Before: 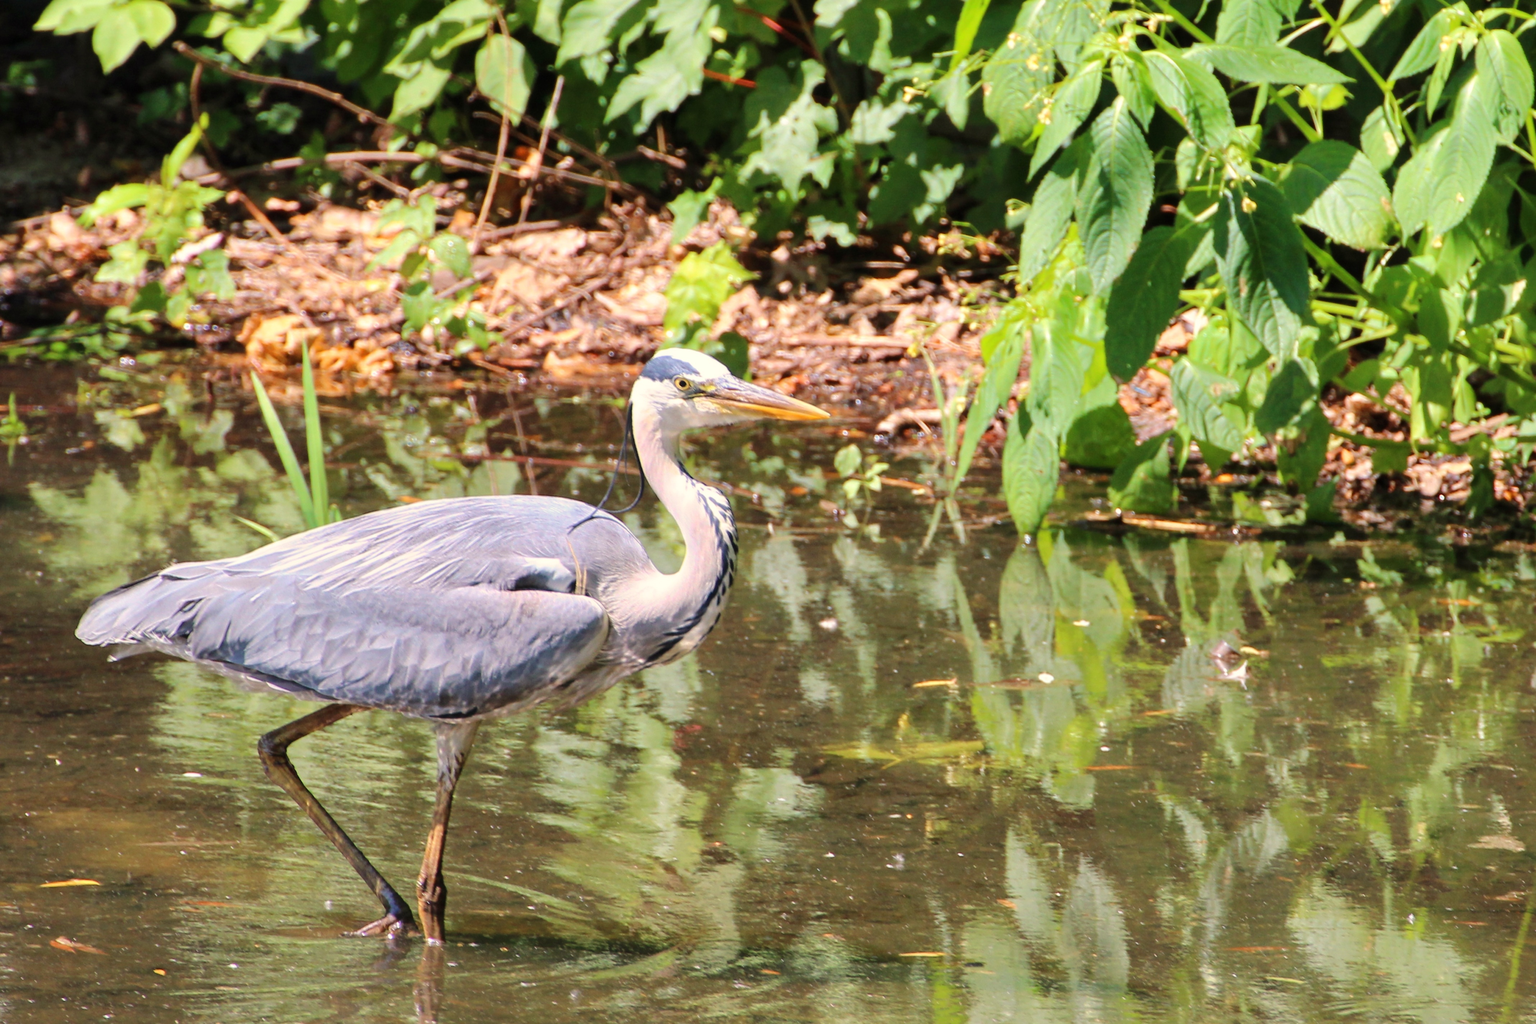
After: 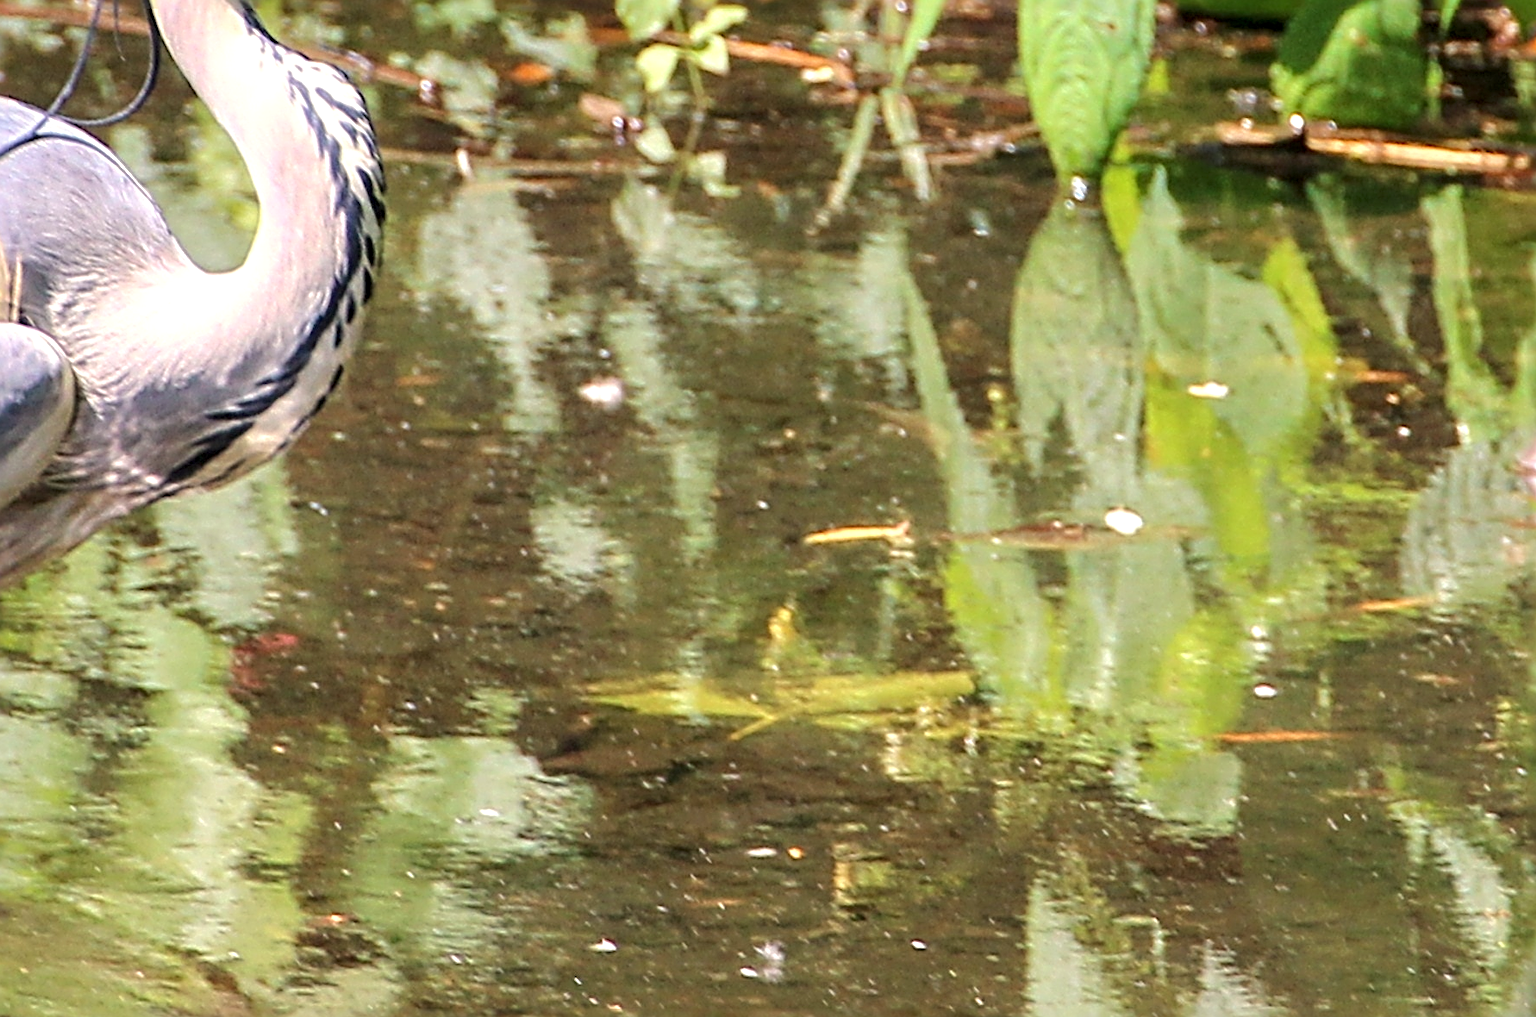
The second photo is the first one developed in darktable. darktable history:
exposure: exposure 0.203 EV, compensate highlight preservation false
crop: left 37.604%, top 45.013%, right 20.675%, bottom 13.486%
sharpen: radius 3.709, amount 0.925
local contrast: on, module defaults
